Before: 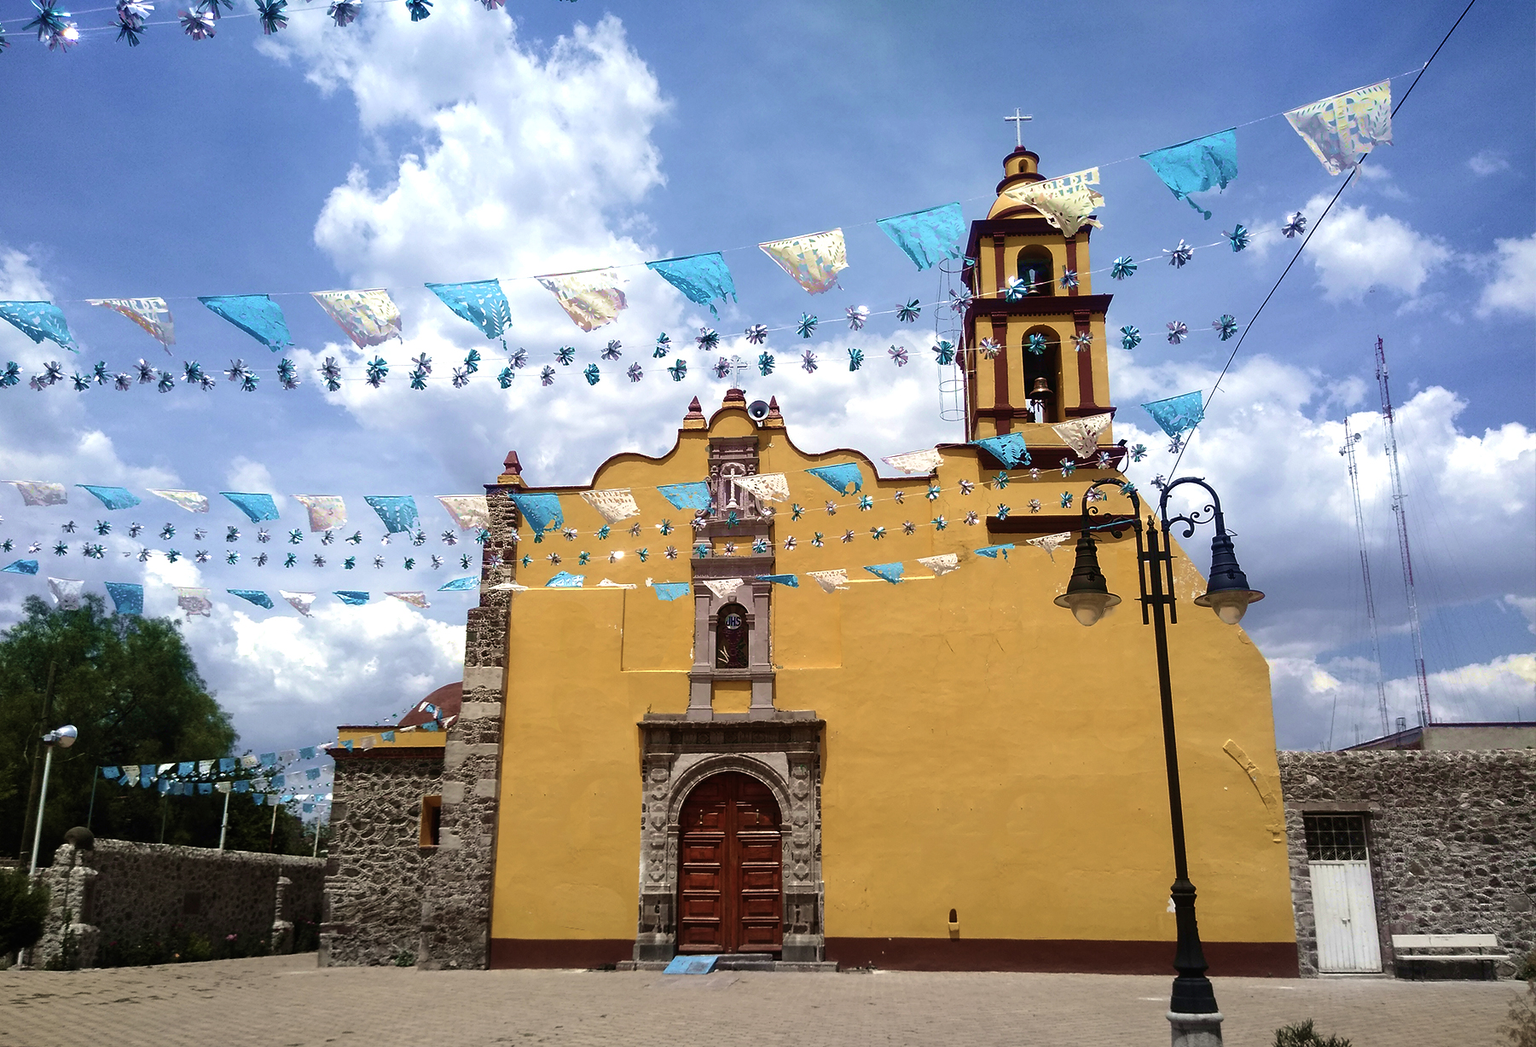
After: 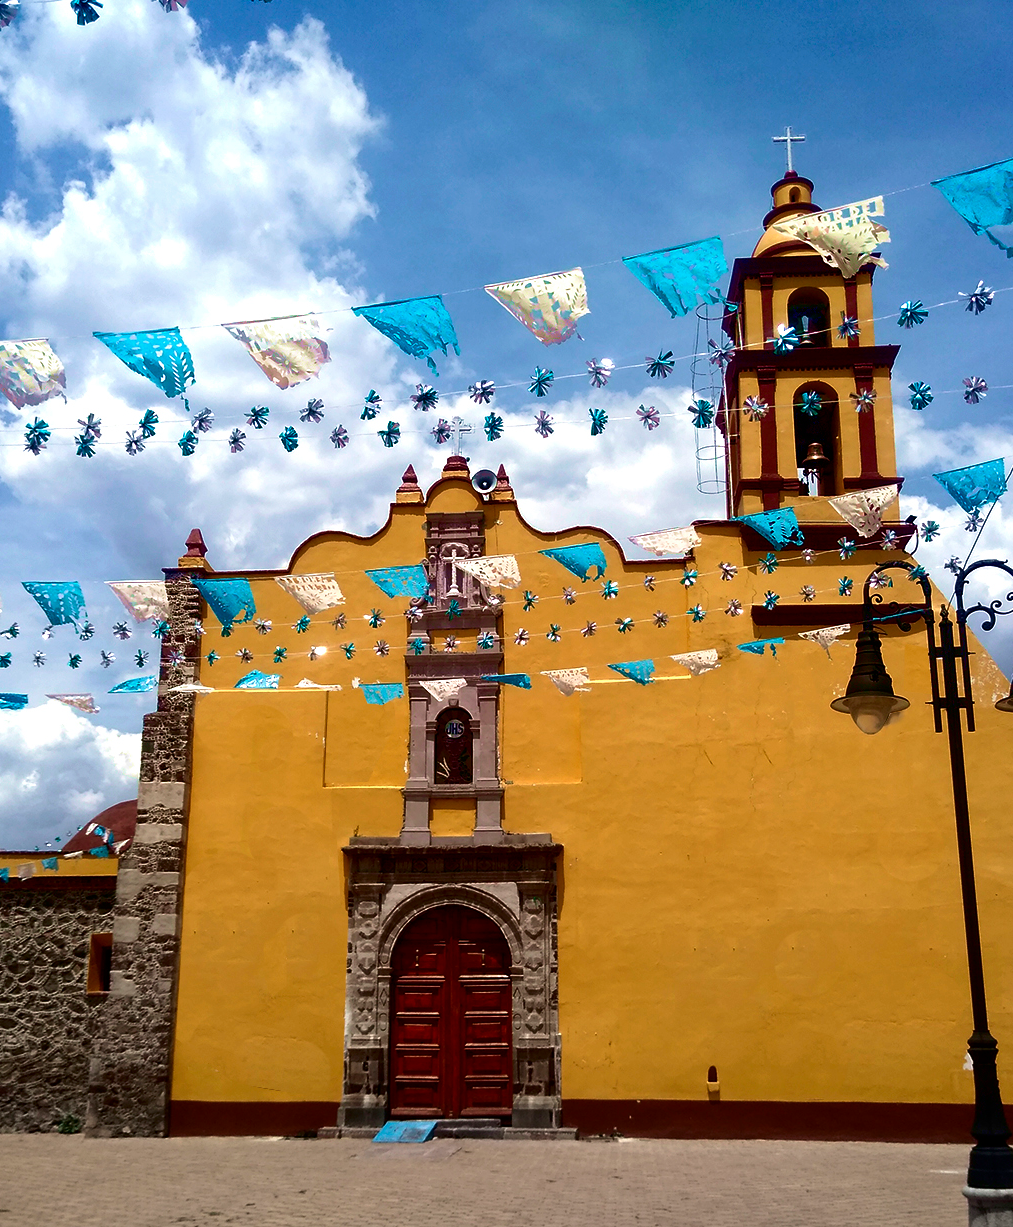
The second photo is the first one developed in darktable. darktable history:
crop and rotate: left 22.499%, right 21.239%
contrast brightness saturation: contrast 0.067, brightness -0.137, saturation 0.107
